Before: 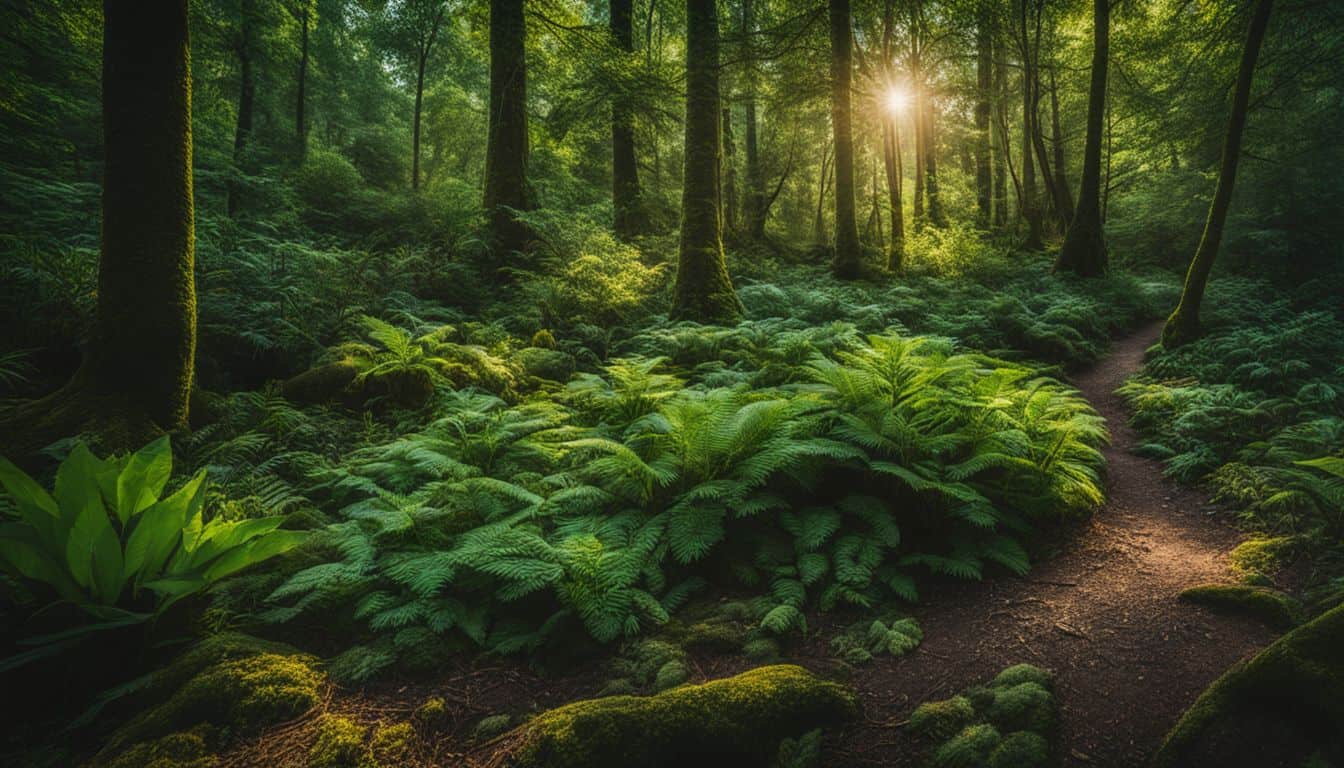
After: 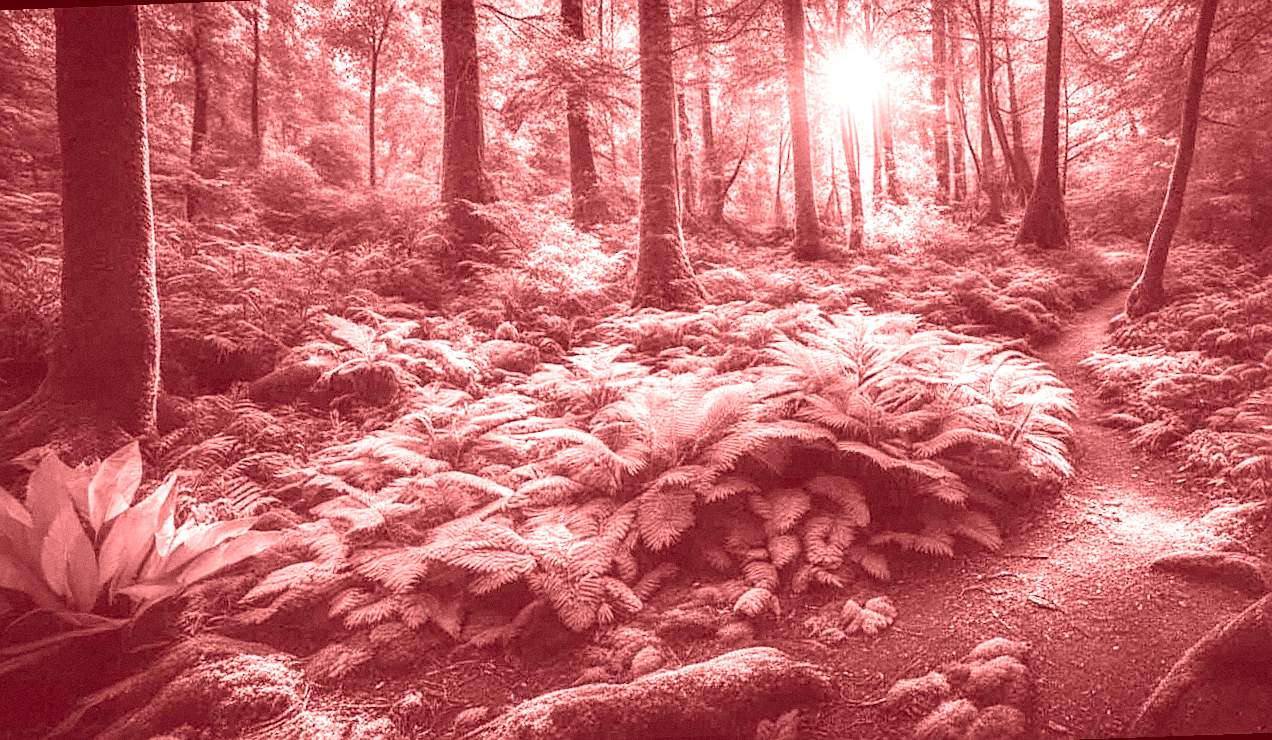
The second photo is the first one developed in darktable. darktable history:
exposure: exposure 1.16 EV, compensate exposure bias true, compensate highlight preservation false
grain: coarseness 0.09 ISO
crop: top 0.05%, bottom 0.098%
sharpen: on, module defaults
rotate and perspective: rotation -2.12°, lens shift (vertical) 0.009, lens shift (horizontal) -0.008, automatic cropping original format, crop left 0.036, crop right 0.964, crop top 0.05, crop bottom 0.959
colorize: saturation 60%, source mix 100%
tone curve: curves: ch0 [(0, 0) (0.051, 0.027) (0.096, 0.071) (0.219, 0.248) (0.428, 0.52) (0.596, 0.713) (0.727, 0.823) (0.859, 0.924) (1, 1)]; ch1 [(0, 0) (0.1, 0.038) (0.318, 0.221) (0.413, 0.325) (0.443, 0.412) (0.483, 0.474) (0.503, 0.501) (0.516, 0.515) (0.548, 0.575) (0.561, 0.596) (0.594, 0.647) (0.666, 0.701) (1, 1)]; ch2 [(0, 0) (0.453, 0.435) (0.479, 0.476) (0.504, 0.5) (0.52, 0.526) (0.557, 0.585) (0.583, 0.608) (0.824, 0.815) (1, 1)], color space Lab, independent channels, preserve colors none
